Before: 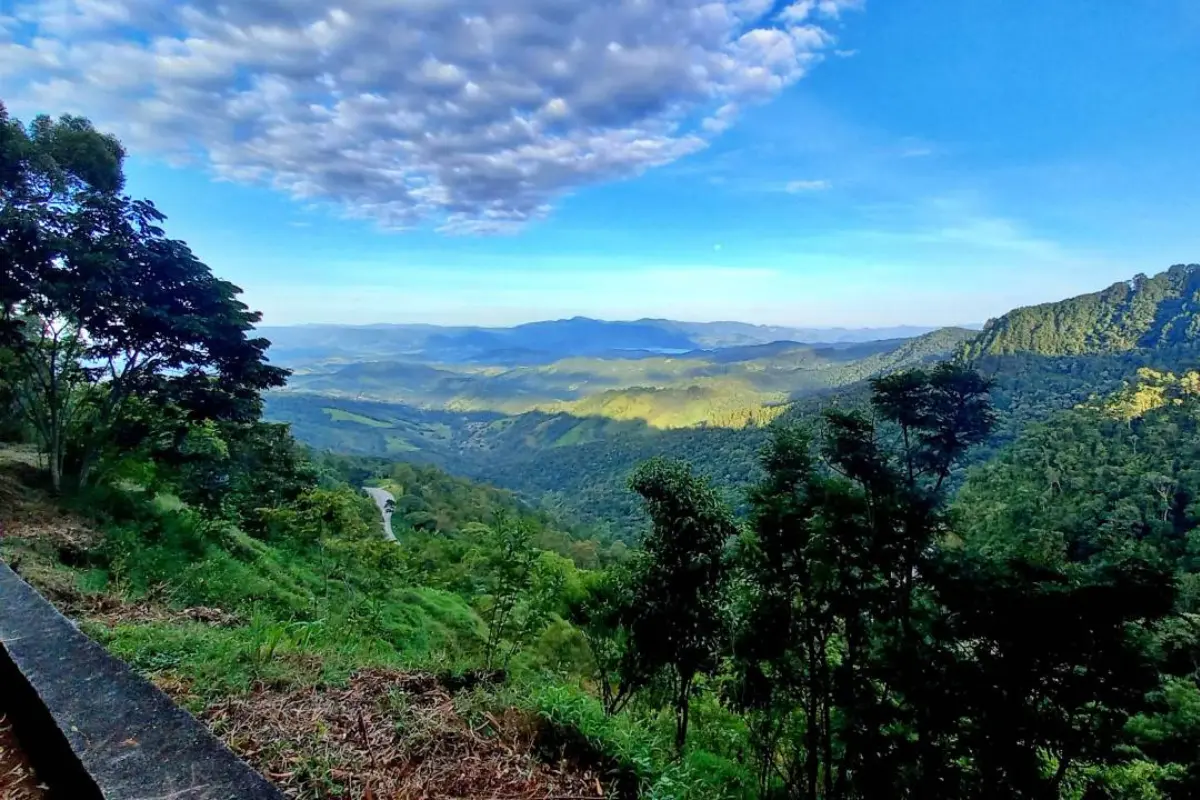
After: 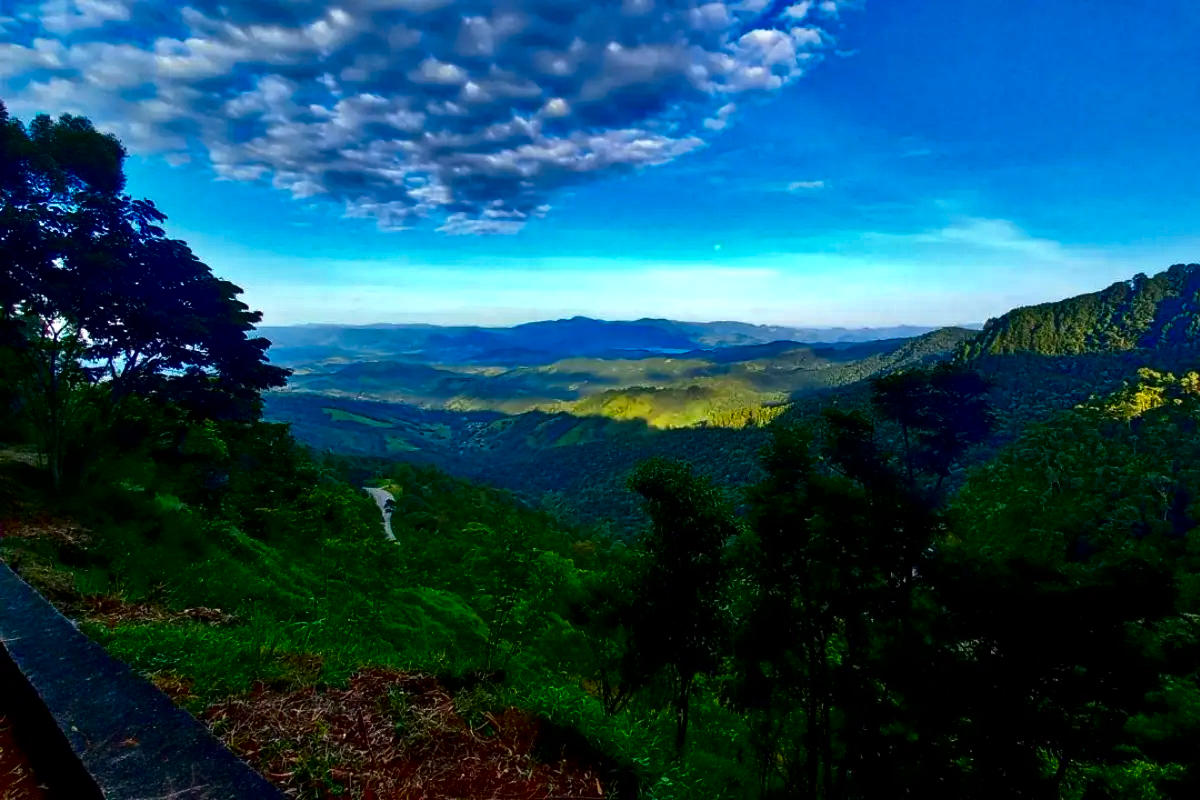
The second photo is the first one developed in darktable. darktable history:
contrast brightness saturation: contrast 0.09, brightness -0.59, saturation 0.17
color balance: contrast 6.48%, output saturation 113.3%
rgb levels: preserve colors max RGB
color correction: highlights b* 3
